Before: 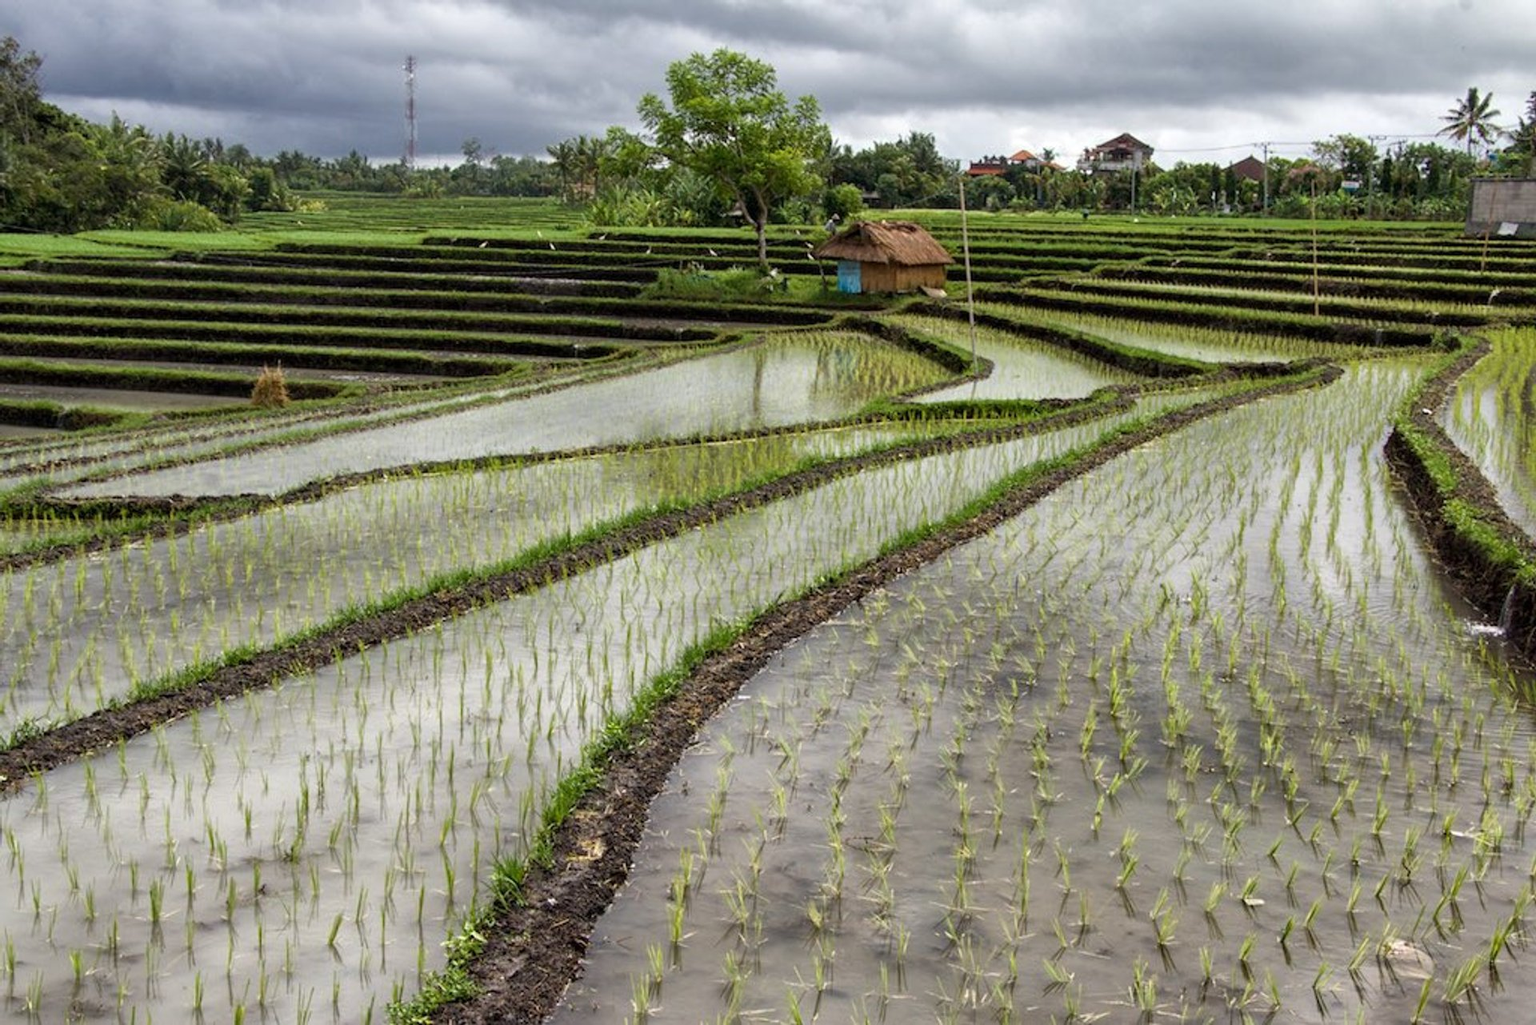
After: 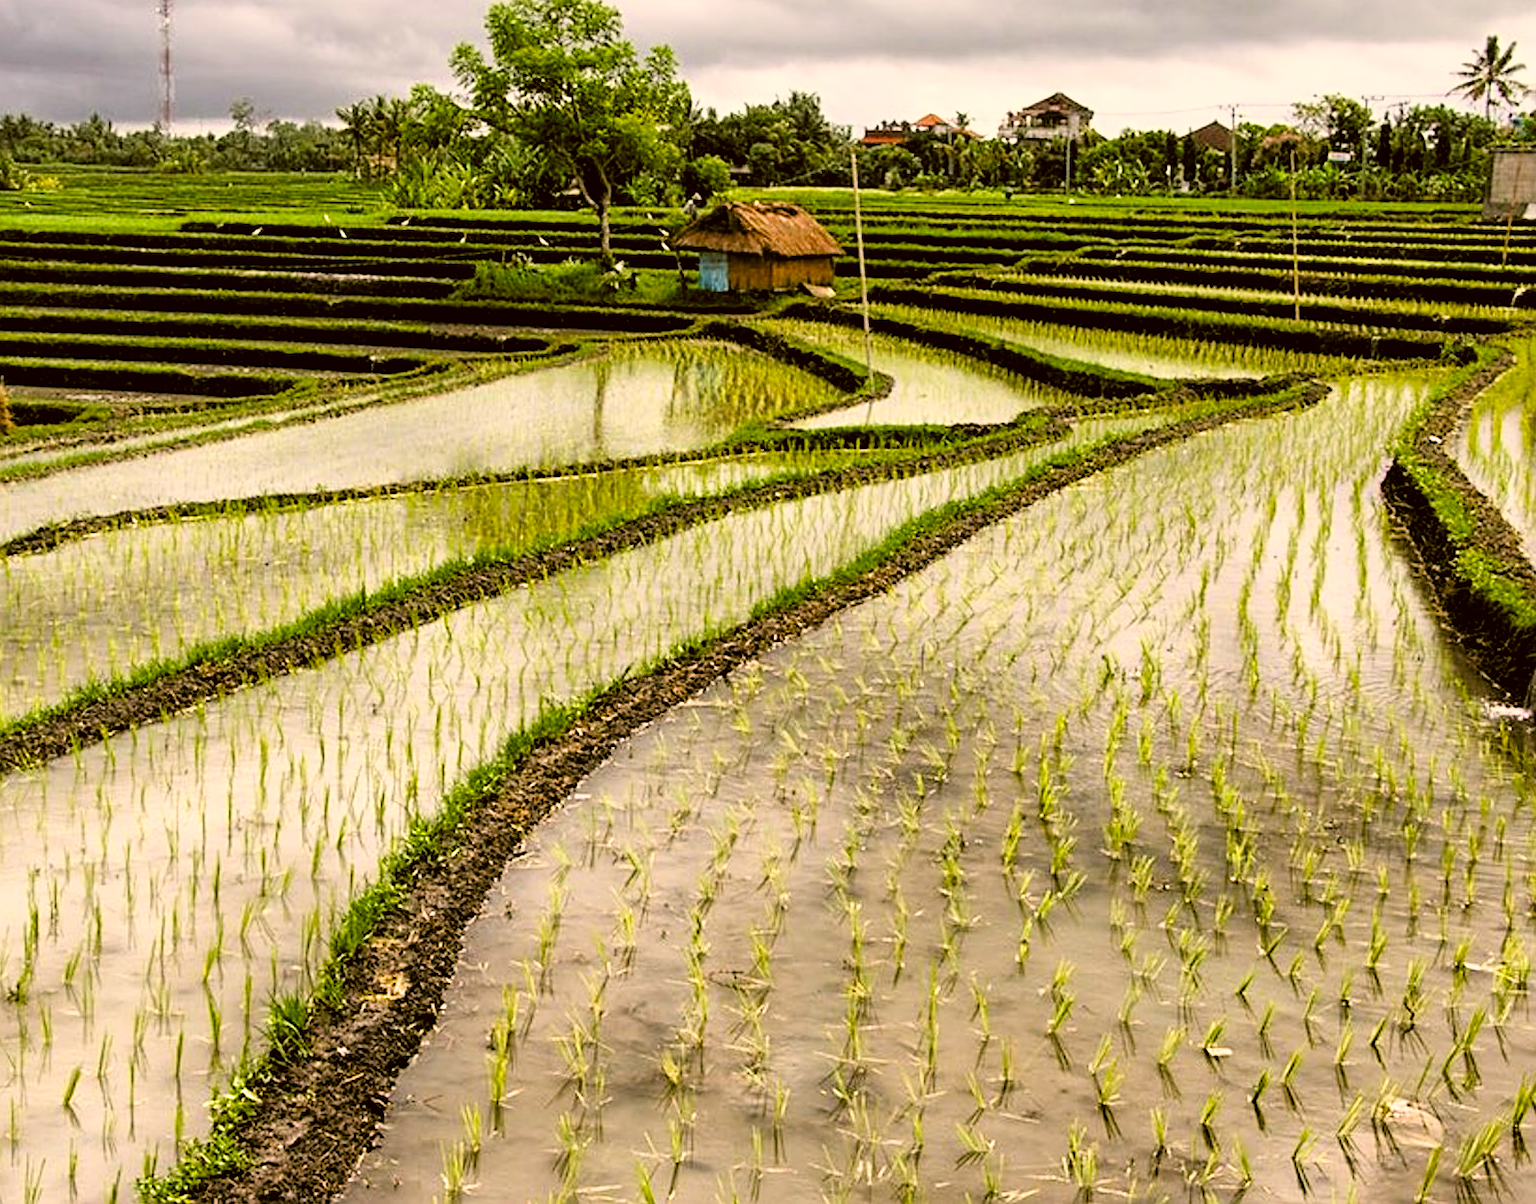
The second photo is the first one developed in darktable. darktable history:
color balance rgb: perceptual saturation grading › global saturation 19.828%, global vibrance -0.998%, saturation formula JzAzBz (2021)
crop and rotate: left 18.088%, top 5.822%, right 1.757%
exposure: exposure 0.611 EV, compensate exposure bias true, compensate highlight preservation false
color correction: highlights a* 8.19, highlights b* 15.17, shadows a* -0.682, shadows b* 27.23
filmic rgb: black relative exposure -5.13 EV, white relative exposure 3.18 EV, hardness 3.47, contrast 1.194, highlights saturation mix -49.81%, color science v6 (2022)
sharpen: on, module defaults
